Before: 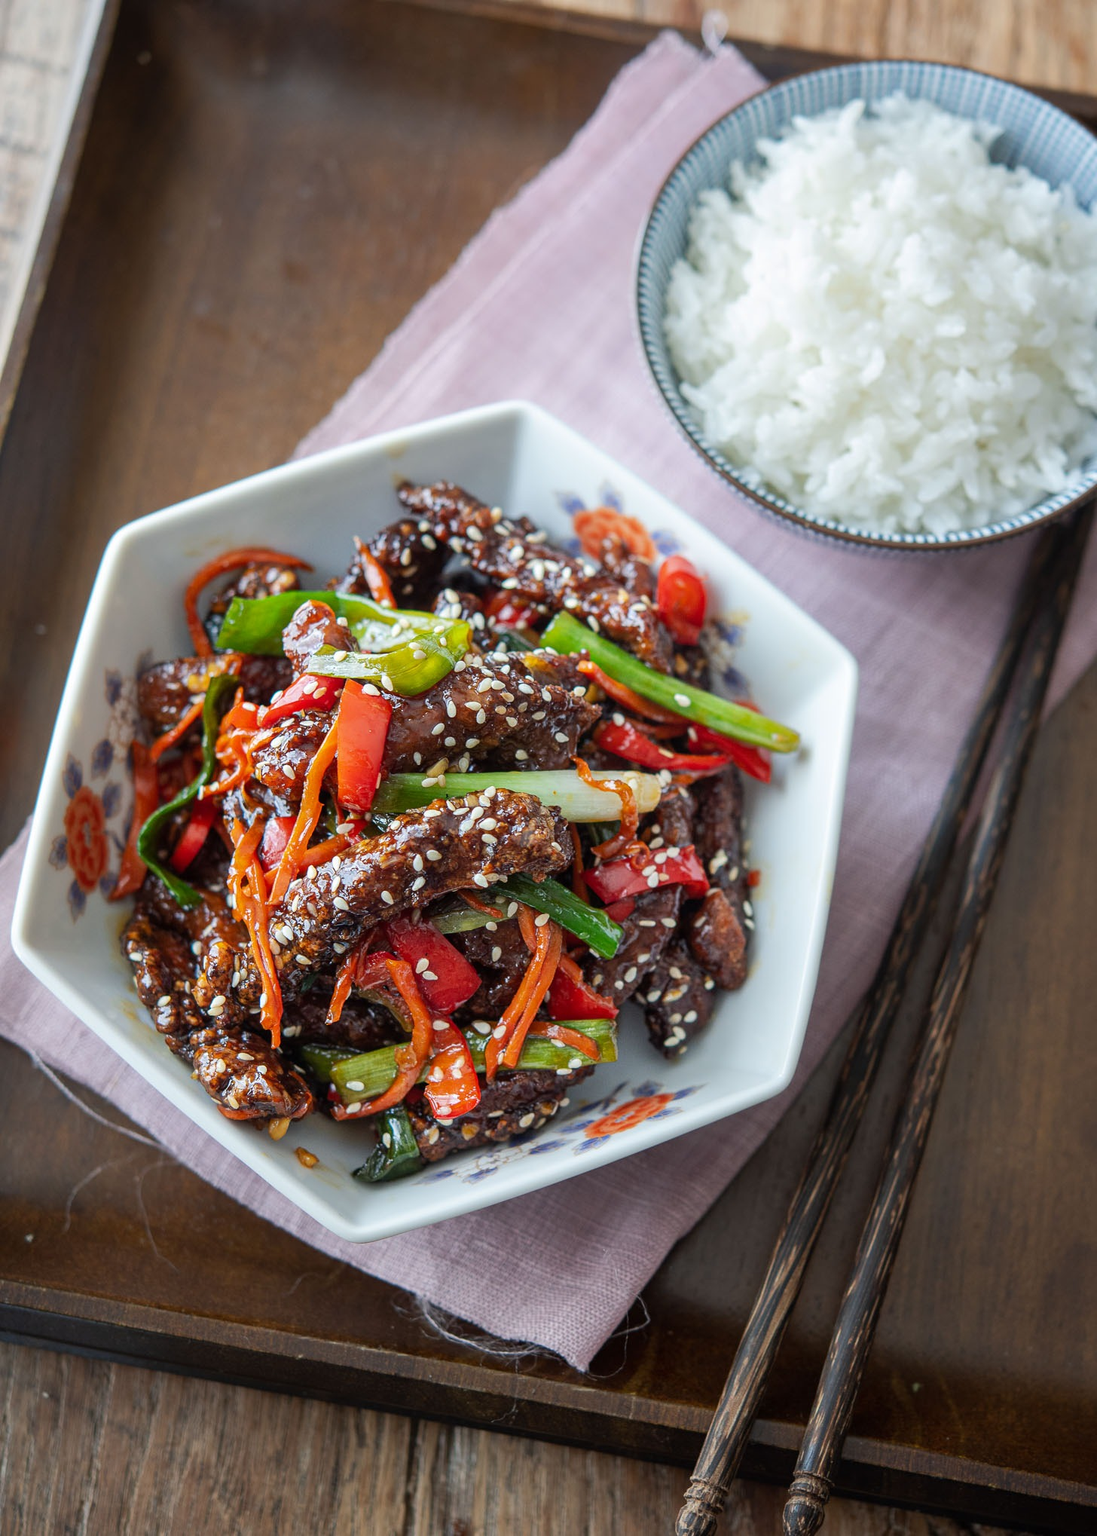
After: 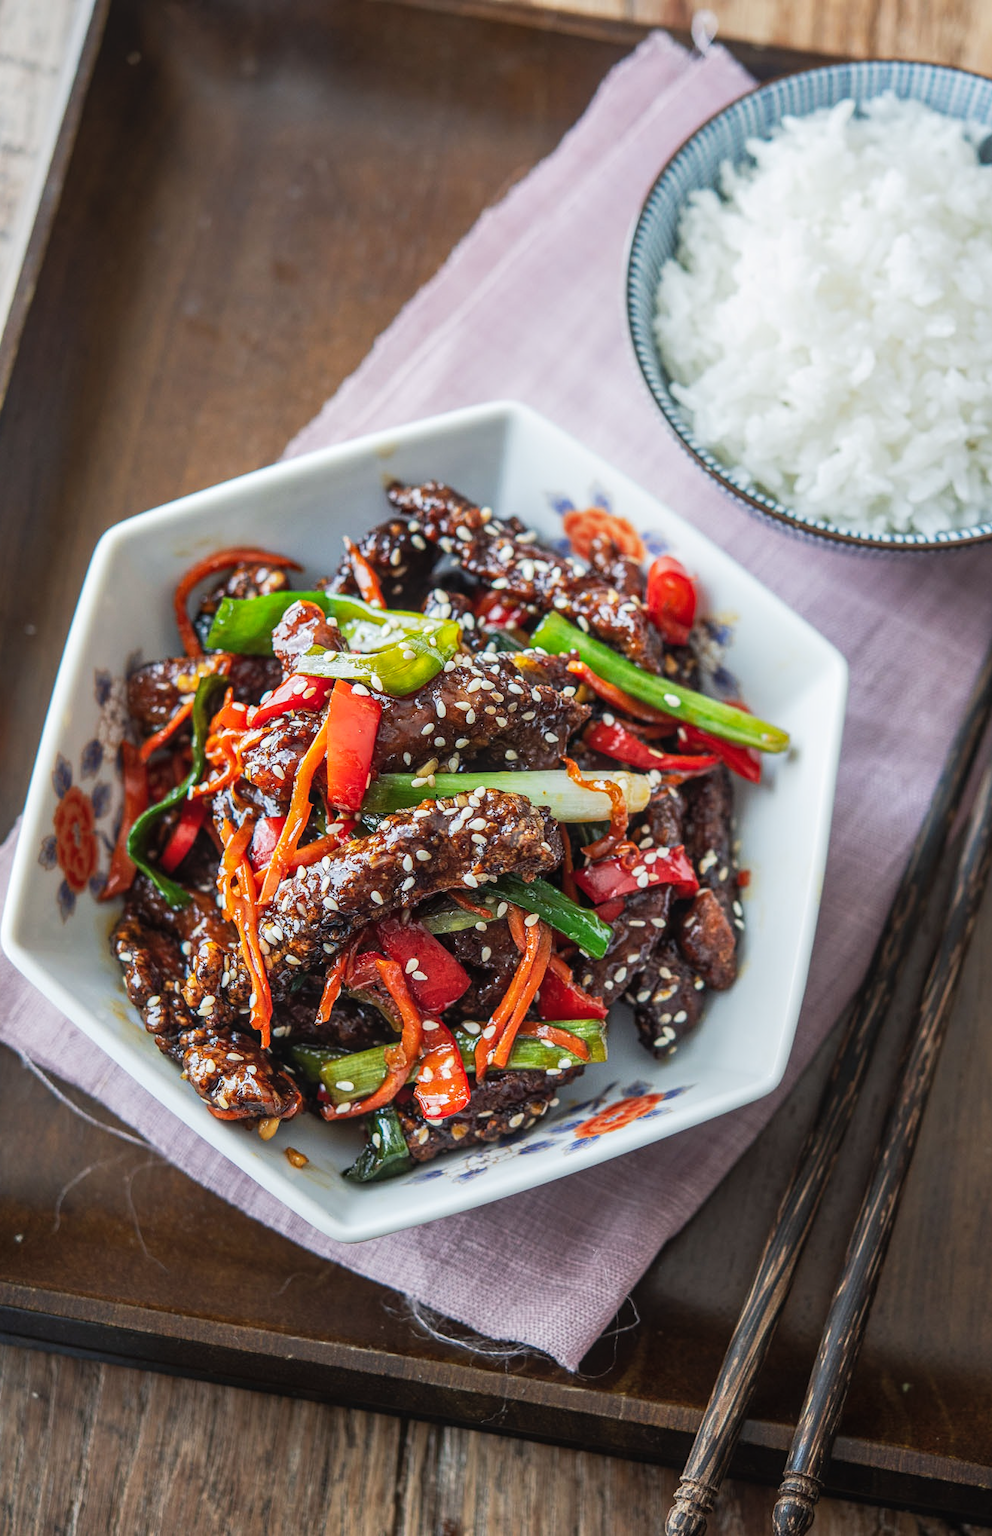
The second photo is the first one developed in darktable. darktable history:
local contrast: on, module defaults
exposure: black level correction 0.001, compensate highlight preservation false
color correction: highlights a* 0.076, highlights b* -0.344
crop and rotate: left 1.012%, right 8.527%
tone curve: curves: ch0 [(0, 0.045) (0.155, 0.169) (0.46, 0.466) (0.751, 0.788) (1, 0.961)]; ch1 [(0, 0) (0.43, 0.408) (0.472, 0.469) (0.505, 0.503) (0.553, 0.555) (0.592, 0.581) (1, 1)]; ch2 [(0, 0) (0.505, 0.495) (0.579, 0.569) (1, 1)], preserve colors none
